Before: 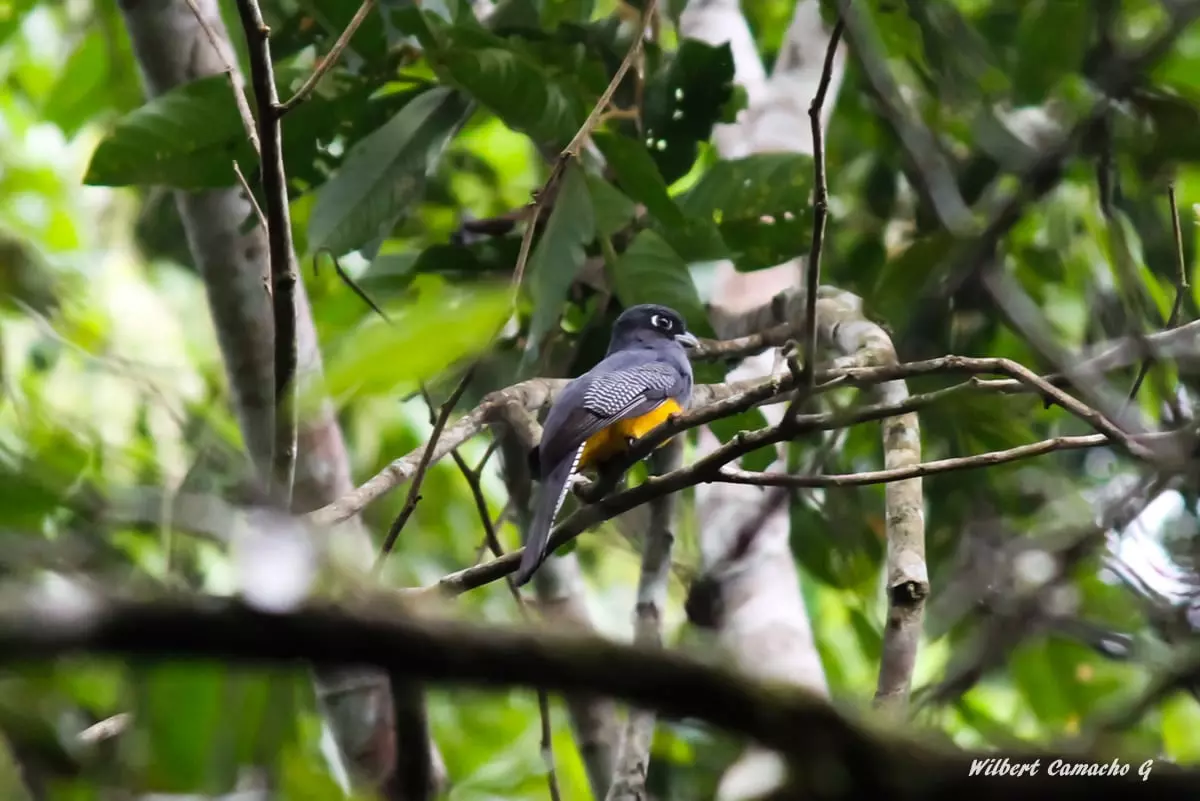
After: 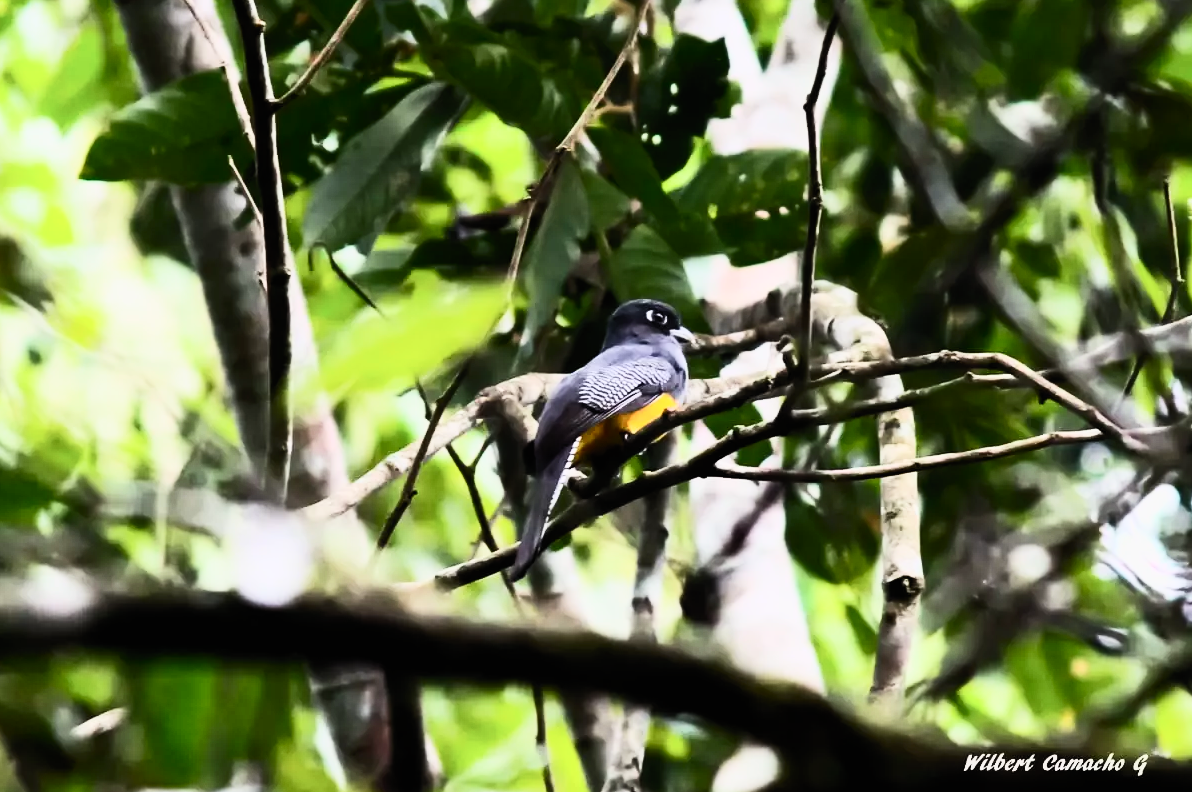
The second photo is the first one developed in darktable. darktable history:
crop: left 0.47%, top 0.699%, right 0.17%, bottom 0.388%
contrast brightness saturation: contrast 0.626, brightness 0.335, saturation 0.136
filmic rgb: black relative exposure -6.92 EV, white relative exposure 5.64 EV, threshold 6 EV, hardness 2.85, enable highlight reconstruction true
